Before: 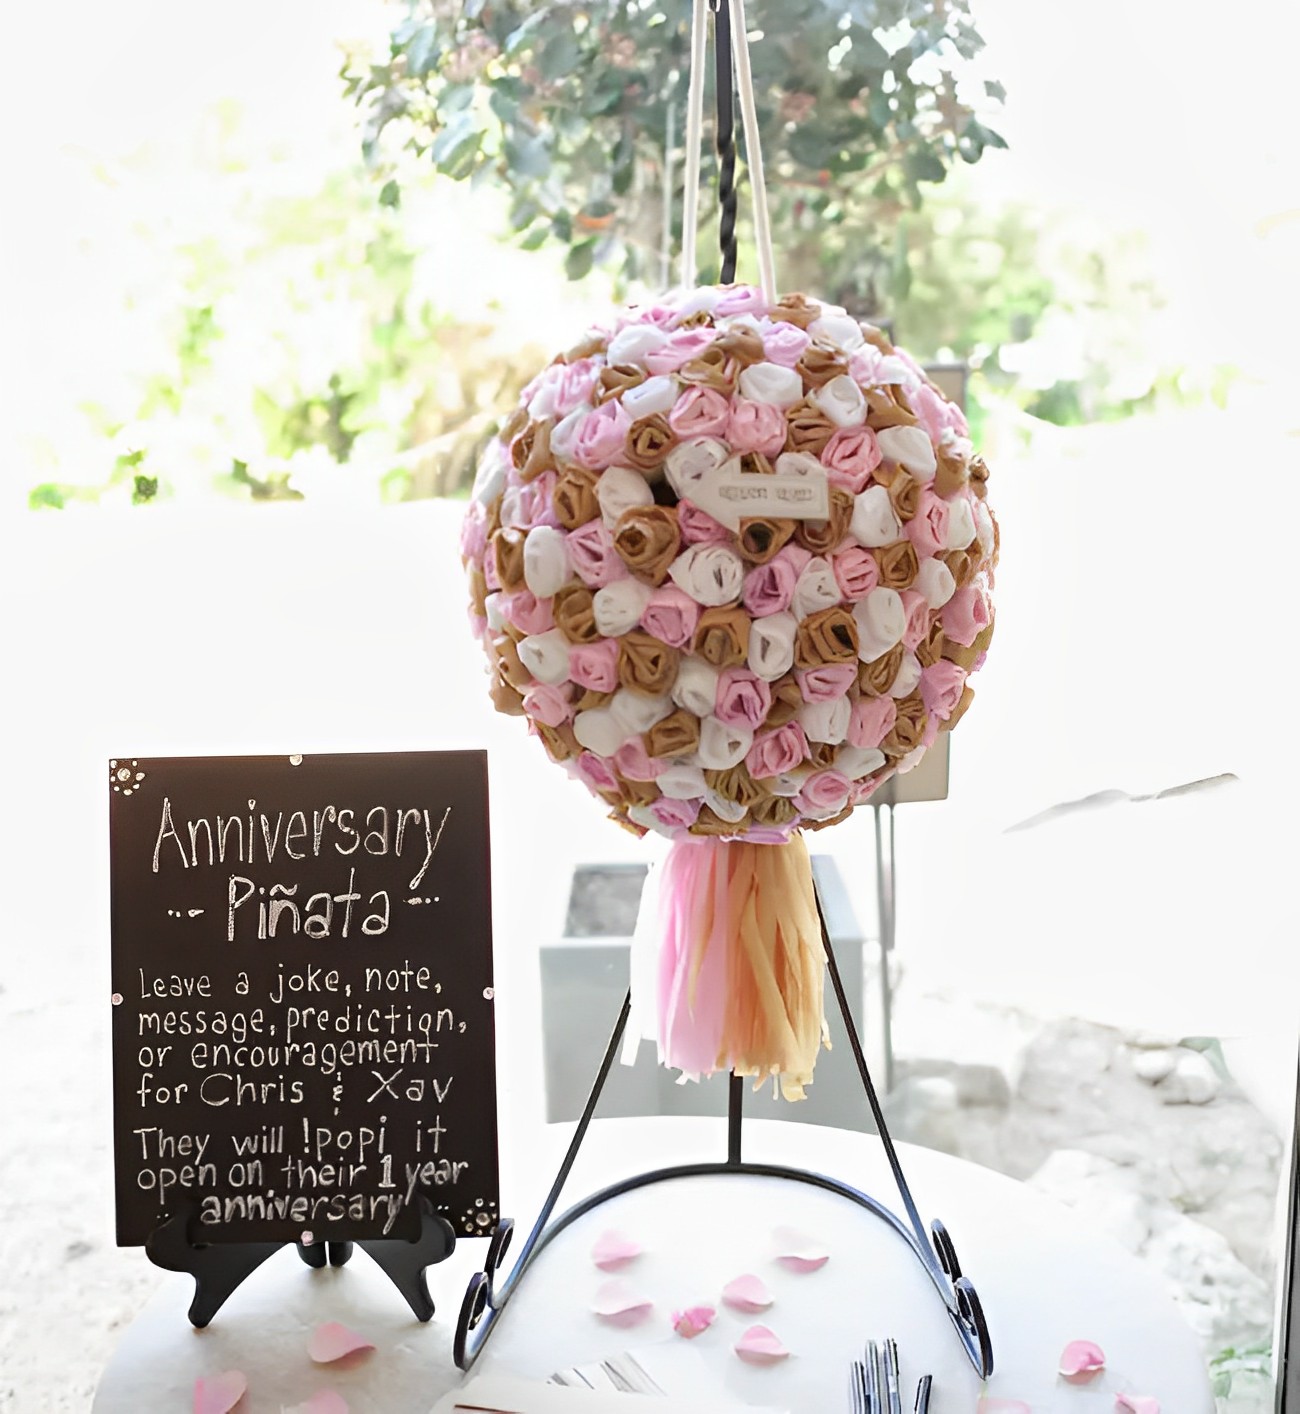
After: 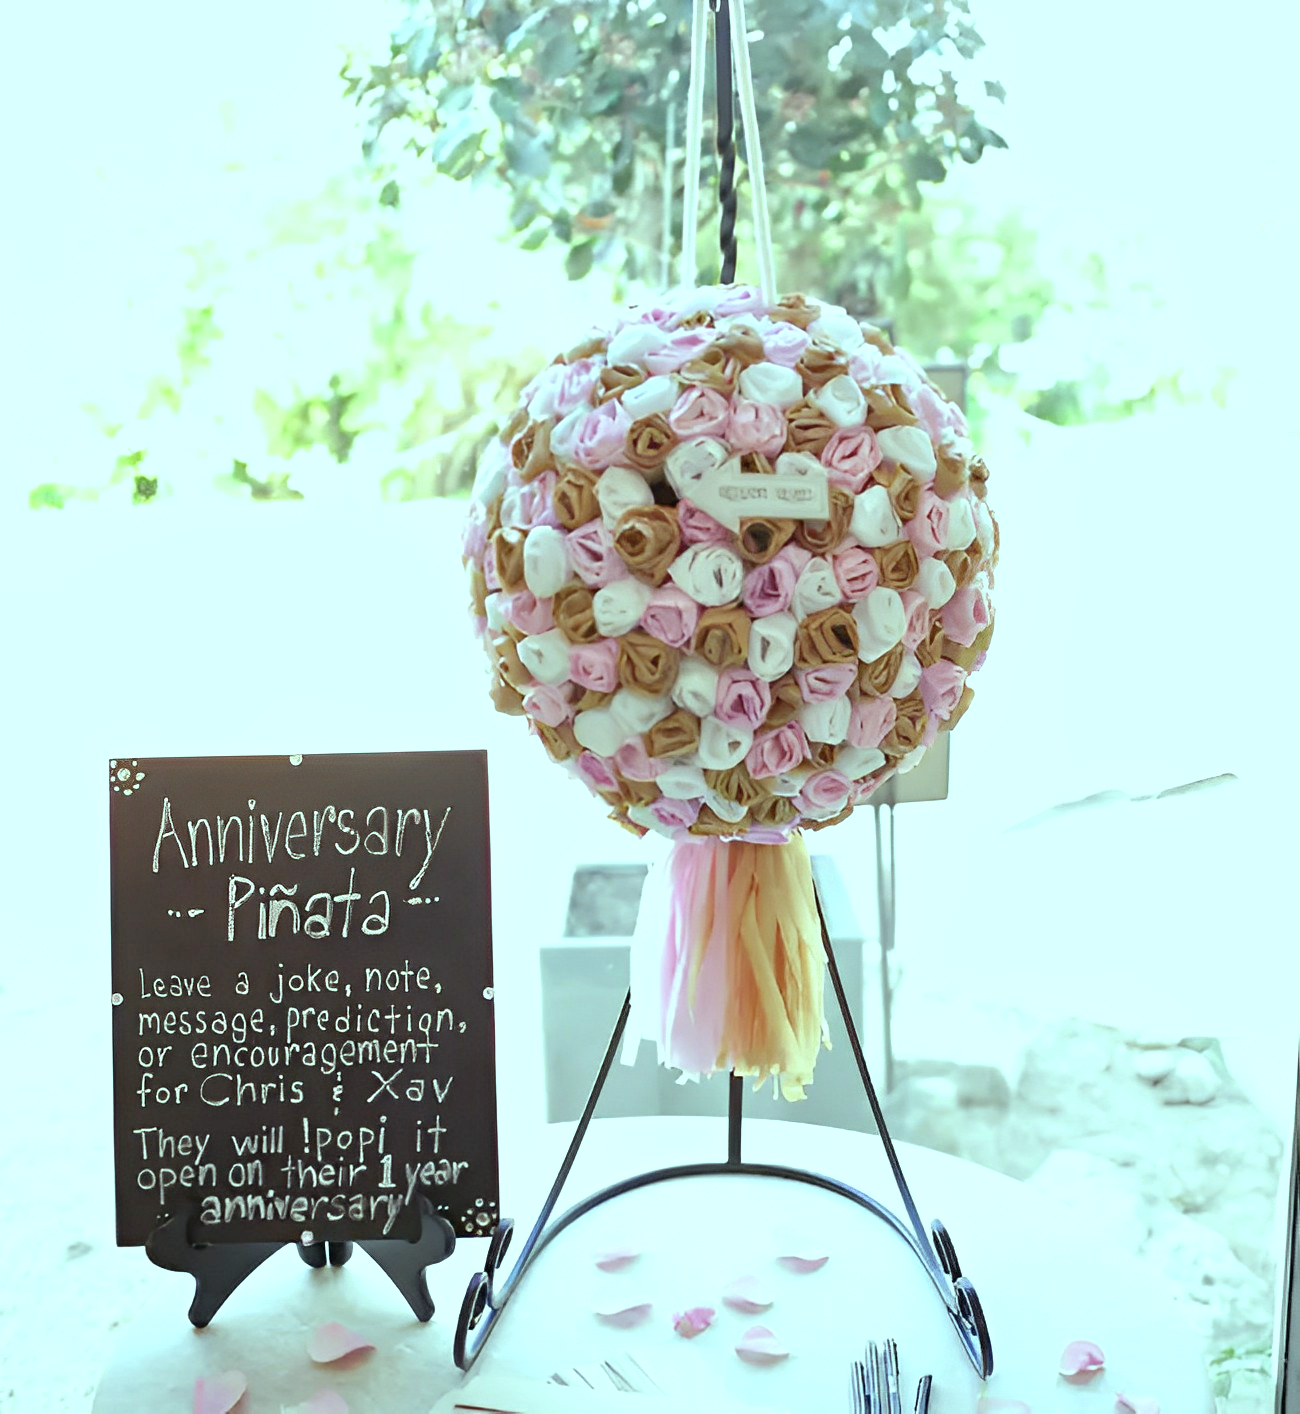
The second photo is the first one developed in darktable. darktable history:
tone equalizer: -8 EV 1 EV, -7 EV 1 EV, -6 EV 1 EV, -5 EV 1 EV, -4 EV 1 EV, -3 EV 0.75 EV, -2 EV 0.5 EV, -1 EV 0.25 EV
color balance: mode lift, gamma, gain (sRGB), lift [0.997, 0.979, 1.021, 1.011], gamma [1, 1.084, 0.916, 0.998], gain [1, 0.87, 1.13, 1.101], contrast 4.55%, contrast fulcrum 38.24%, output saturation 104.09%
